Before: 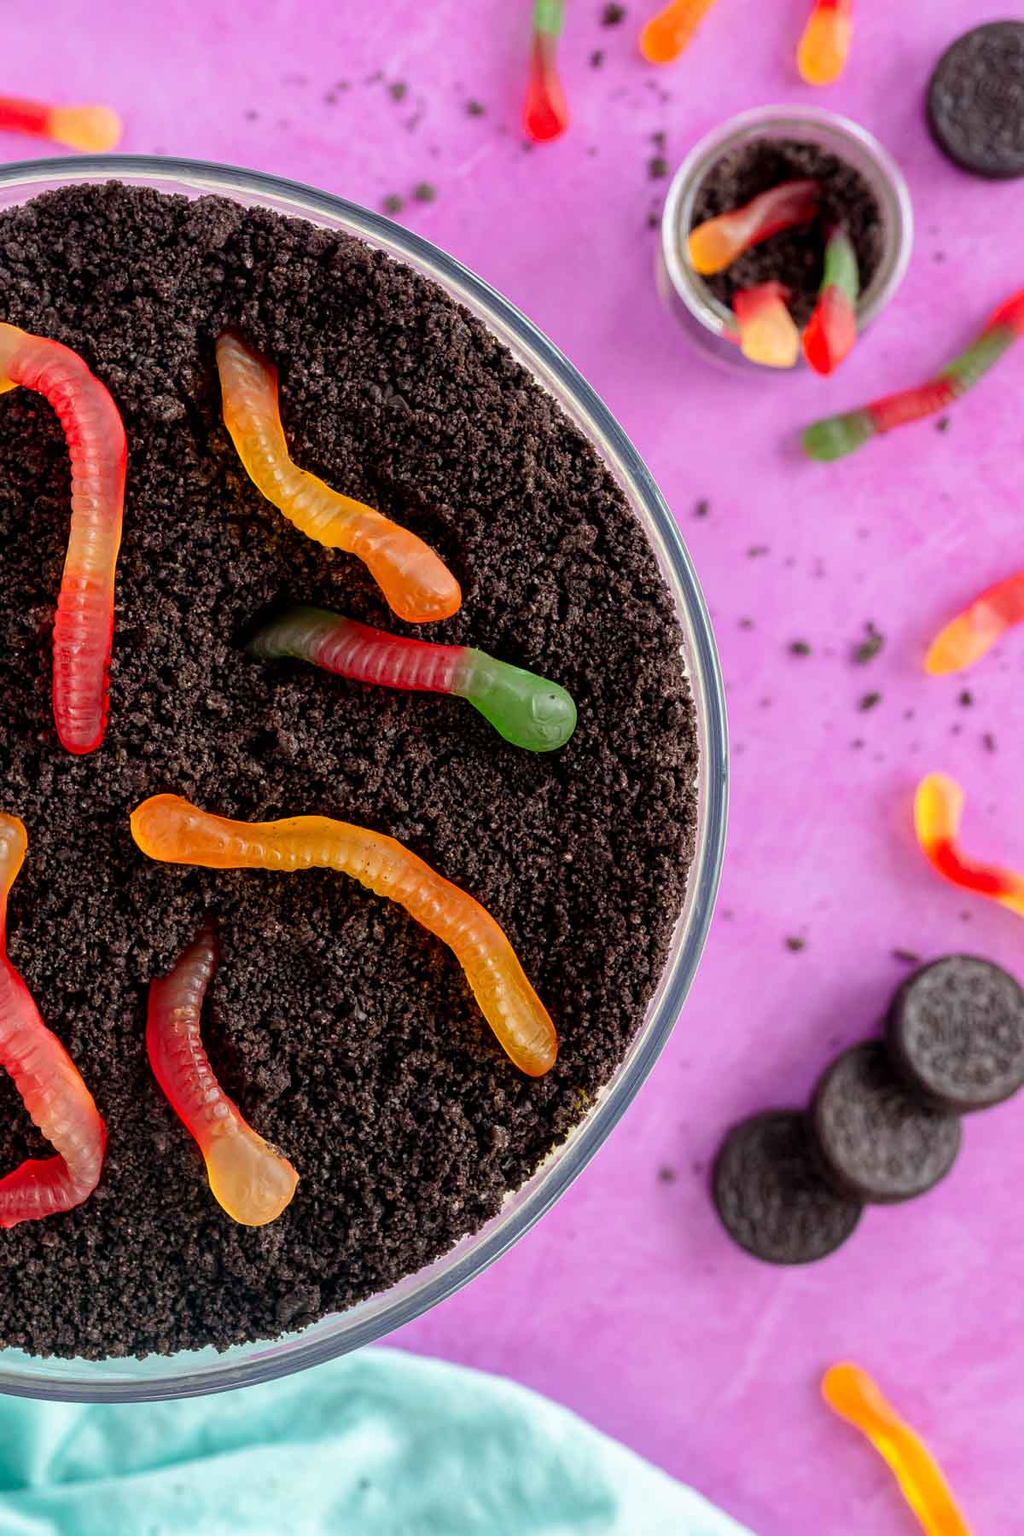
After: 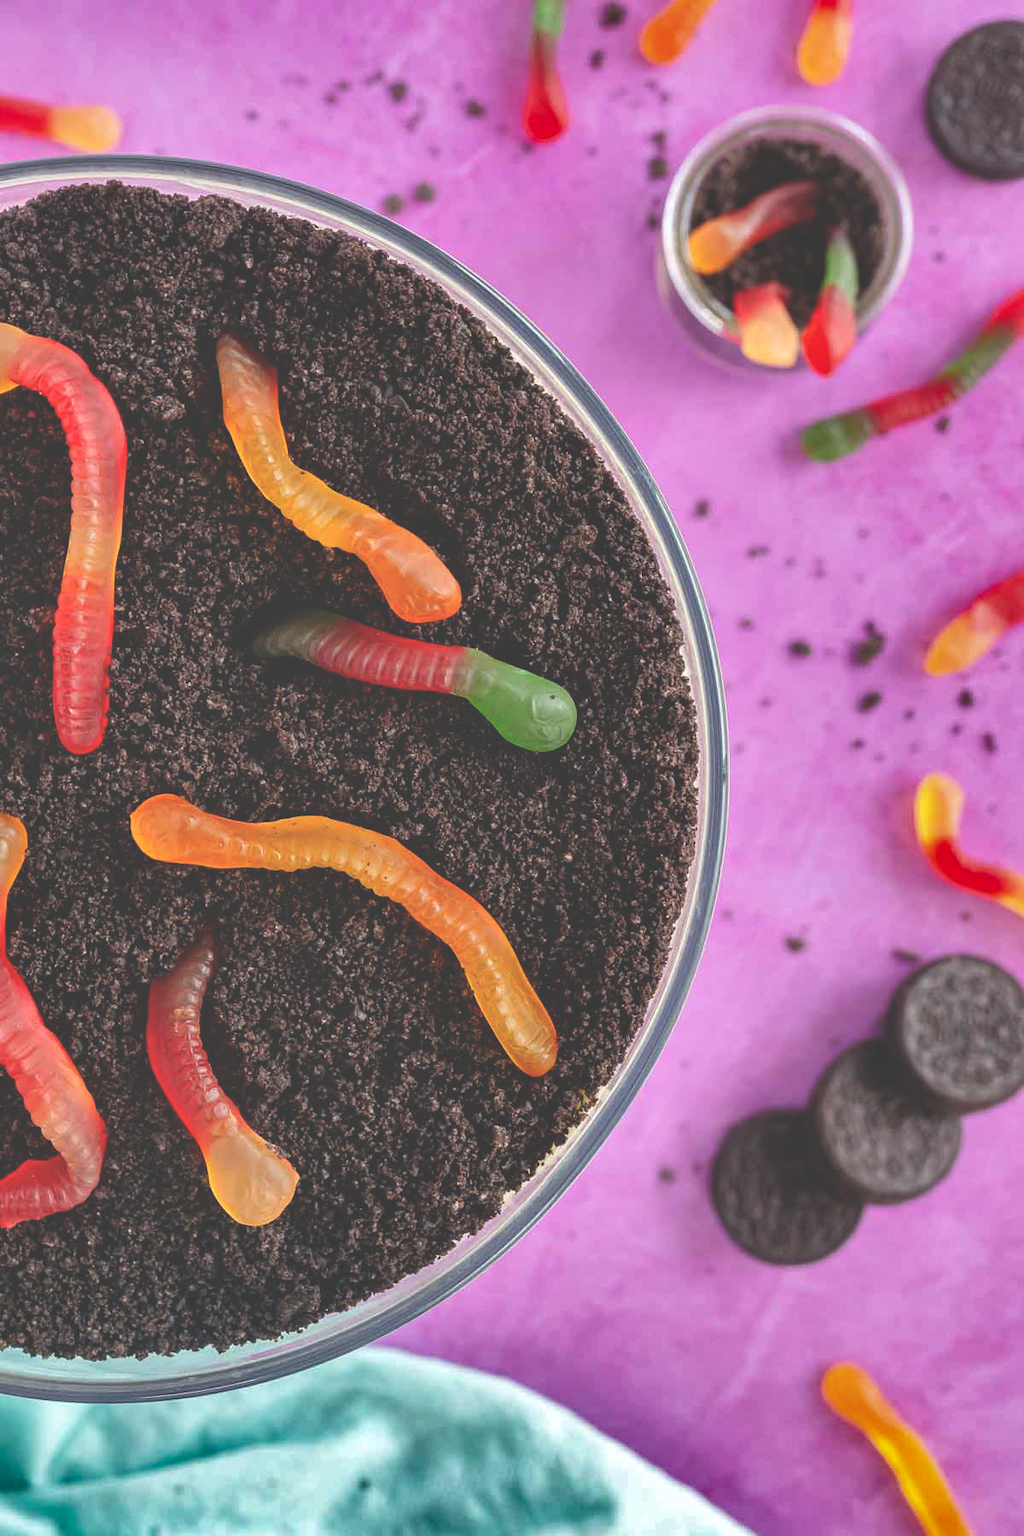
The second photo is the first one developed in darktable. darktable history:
exposure: black level correction -0.04, exposure 0.065 EV, compensate highlight preservation false
shadows and highlights: radius 109.24, shadows 41.42, highlights -72.97, low approximation 0.01, soften with gaussian
